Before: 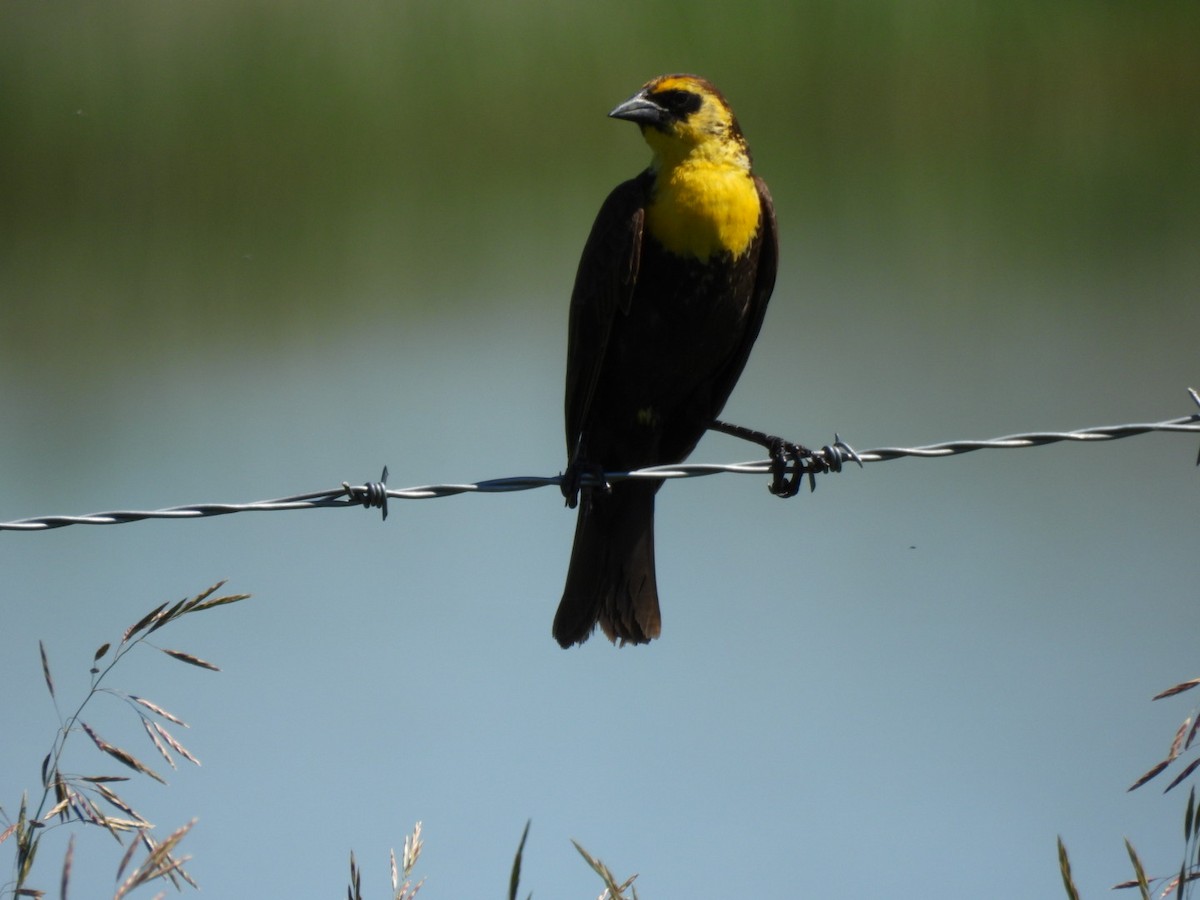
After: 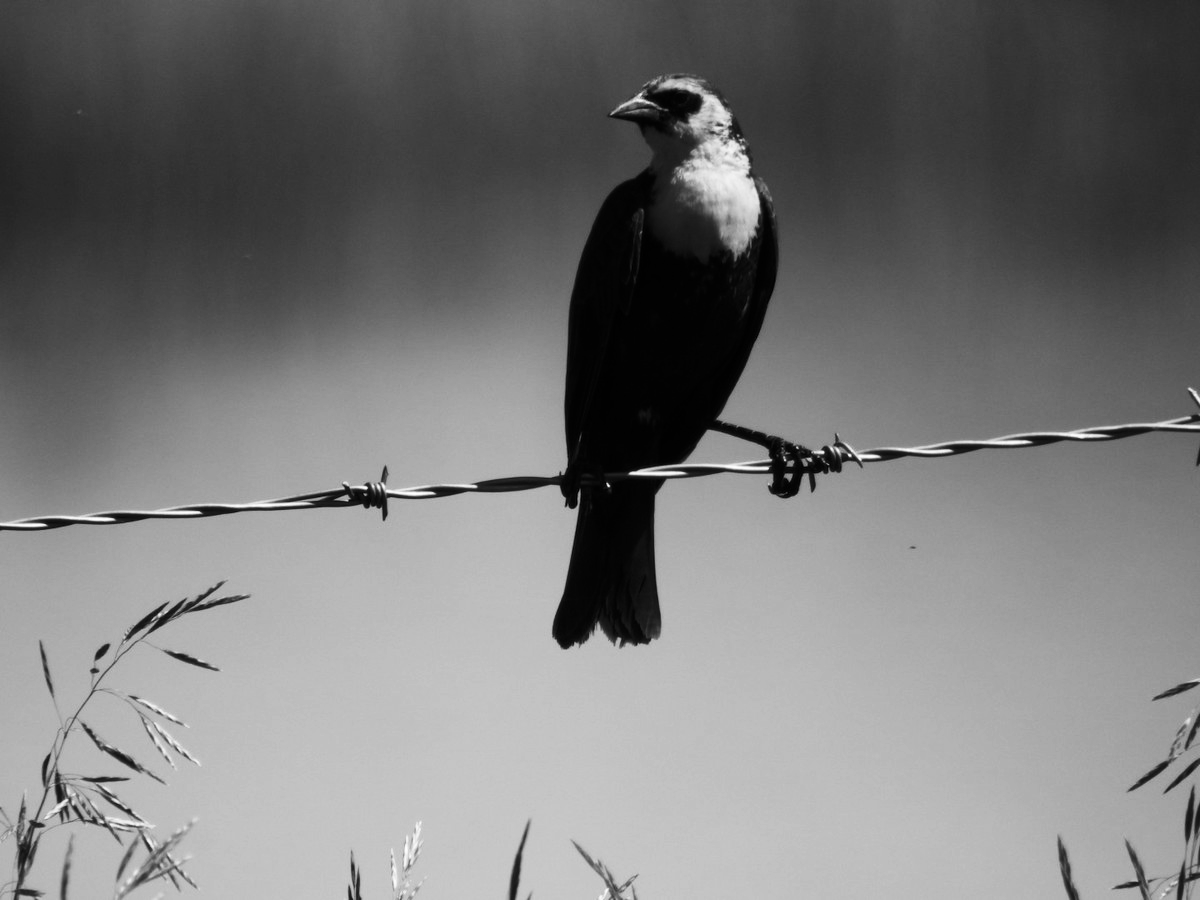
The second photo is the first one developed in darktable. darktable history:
color contrast: green-magenta contrast 0, blue-yellow contrast 0
exposure: compensate highlight preservation false
contrast brightness saturation: contrast 0.28
